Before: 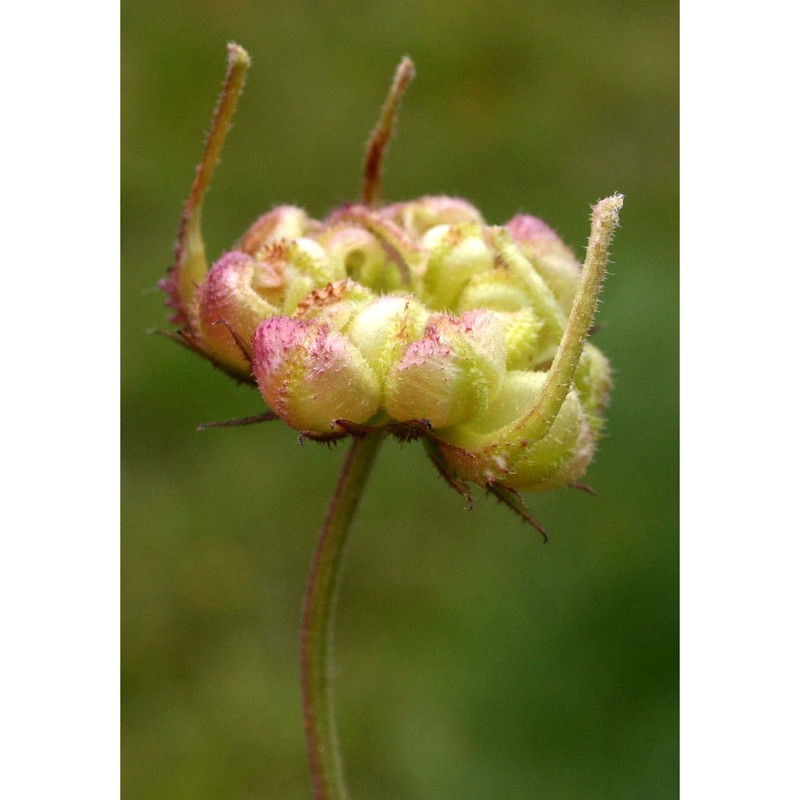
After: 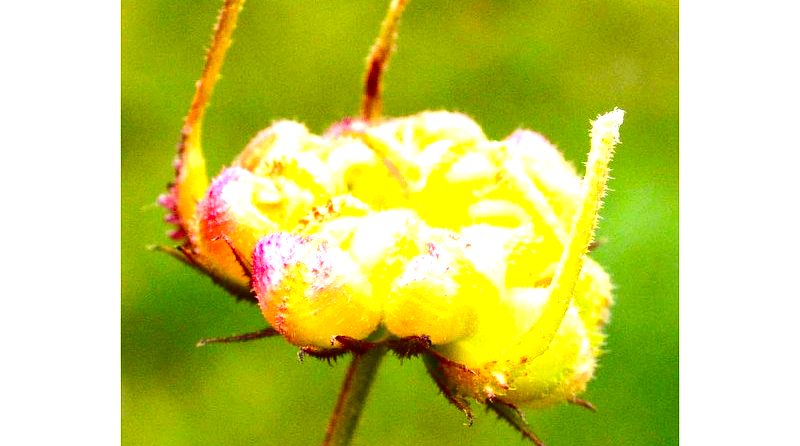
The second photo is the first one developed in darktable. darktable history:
crop and rotate: top 10.527%, bottom 33.711%
exposure: exposure 1.998 EV, compensate highlight preservation false
color balance rgb: perceptual saturation grading › global saturation 17.862%
contrast brightness saturation: contrast 0.224, brightness -0.191, saturation 0.236
